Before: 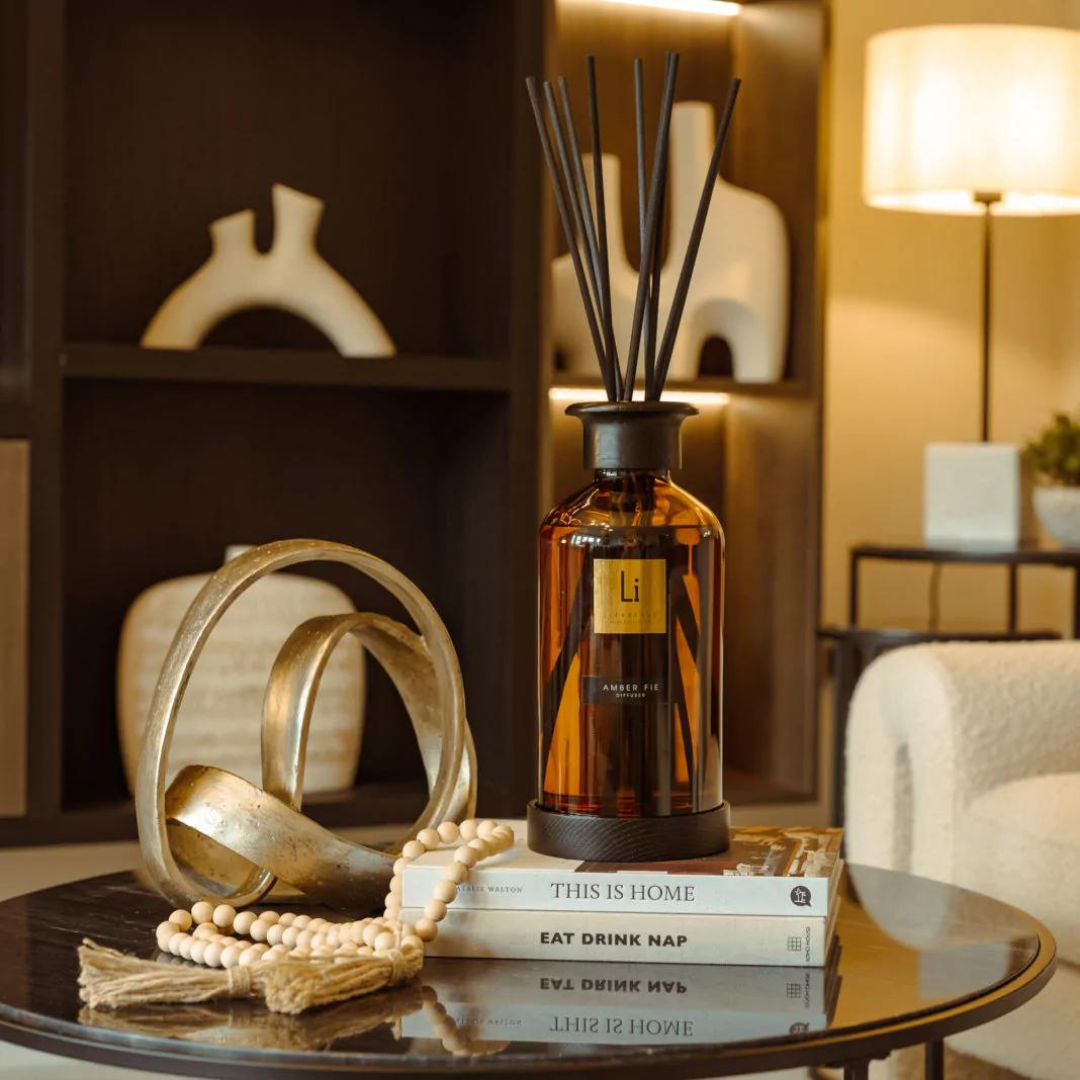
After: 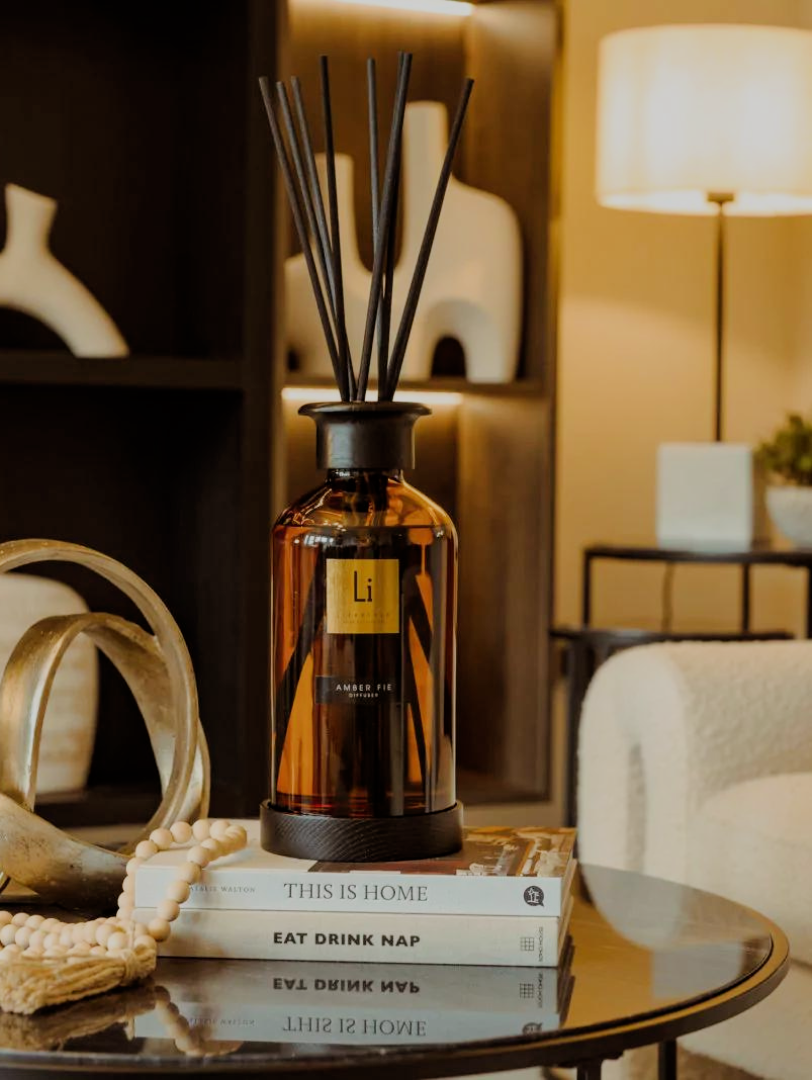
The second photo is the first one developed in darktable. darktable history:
crop and rotate: left 24.747%
filmic rgb: black relative exposure -7.09 EV, white relative exposure 5.39 EV, hardness 3.03
